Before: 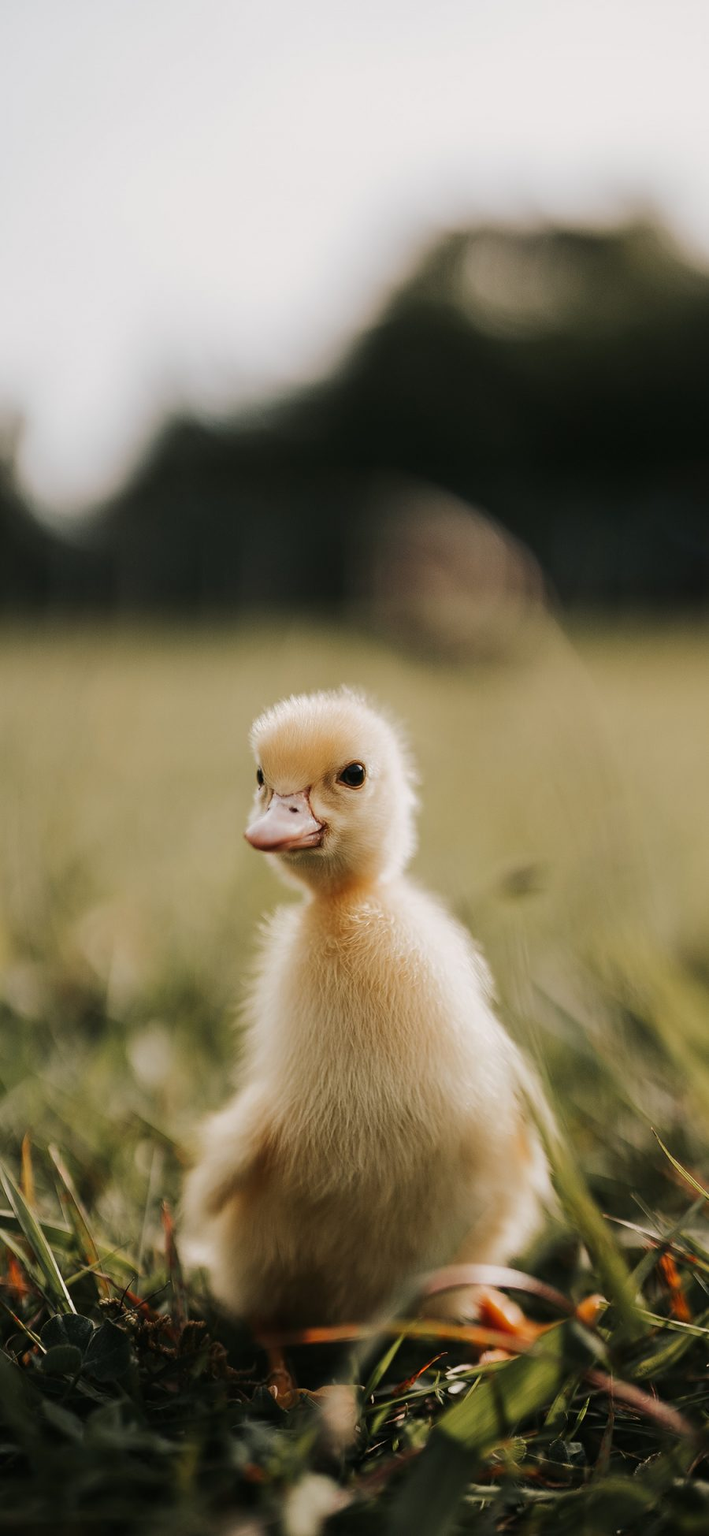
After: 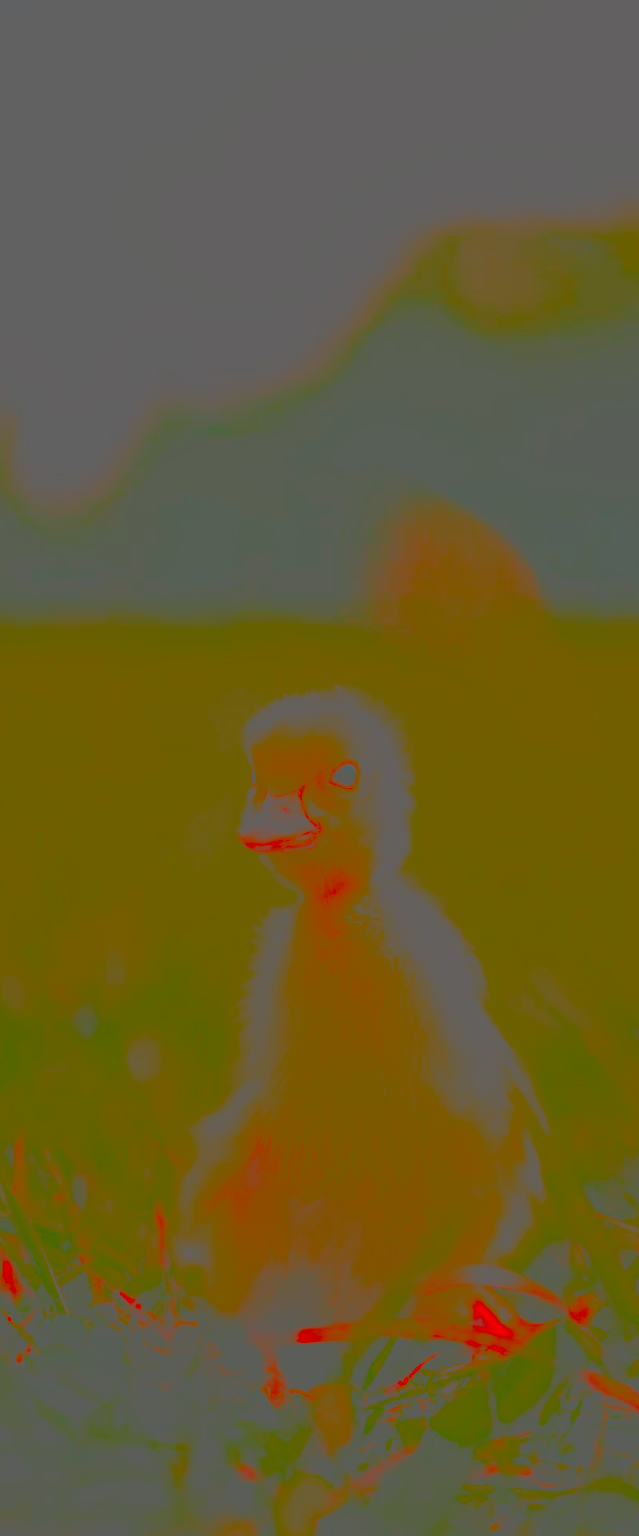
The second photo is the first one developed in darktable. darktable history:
contrast brightness saturation: contrast -0.982, brightness -0.158, saturation 0.76
crop and rotate: left 1.092%, right 8.768%
base curve: curves: ch0 [(0, 0) (0.028, 0.03) (0.121, 0.232) (0.46, 0.748) (0.859, 0.968) (1, 1)], preserve colors none
